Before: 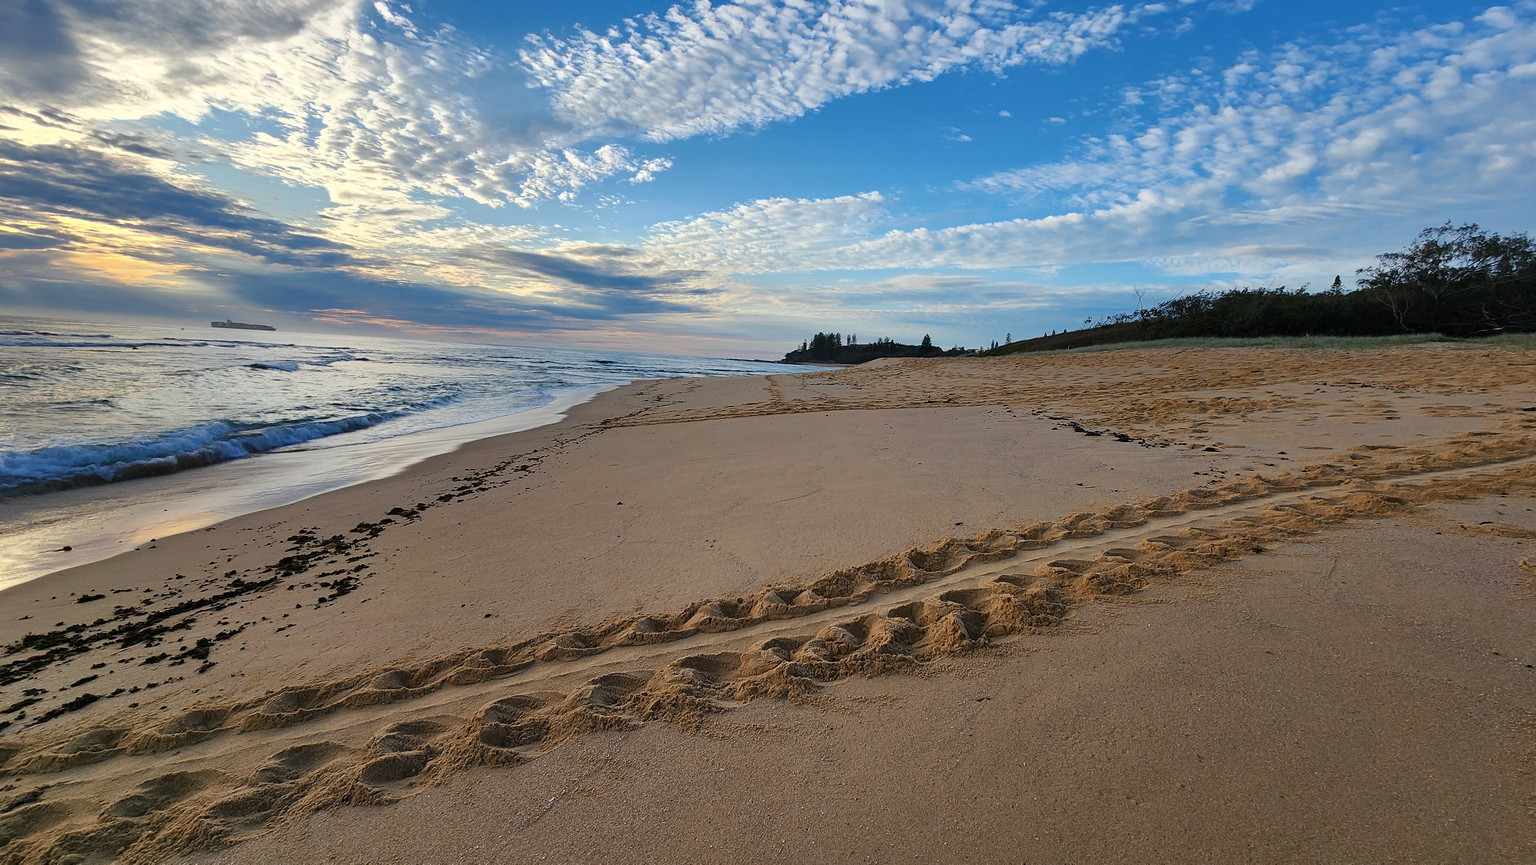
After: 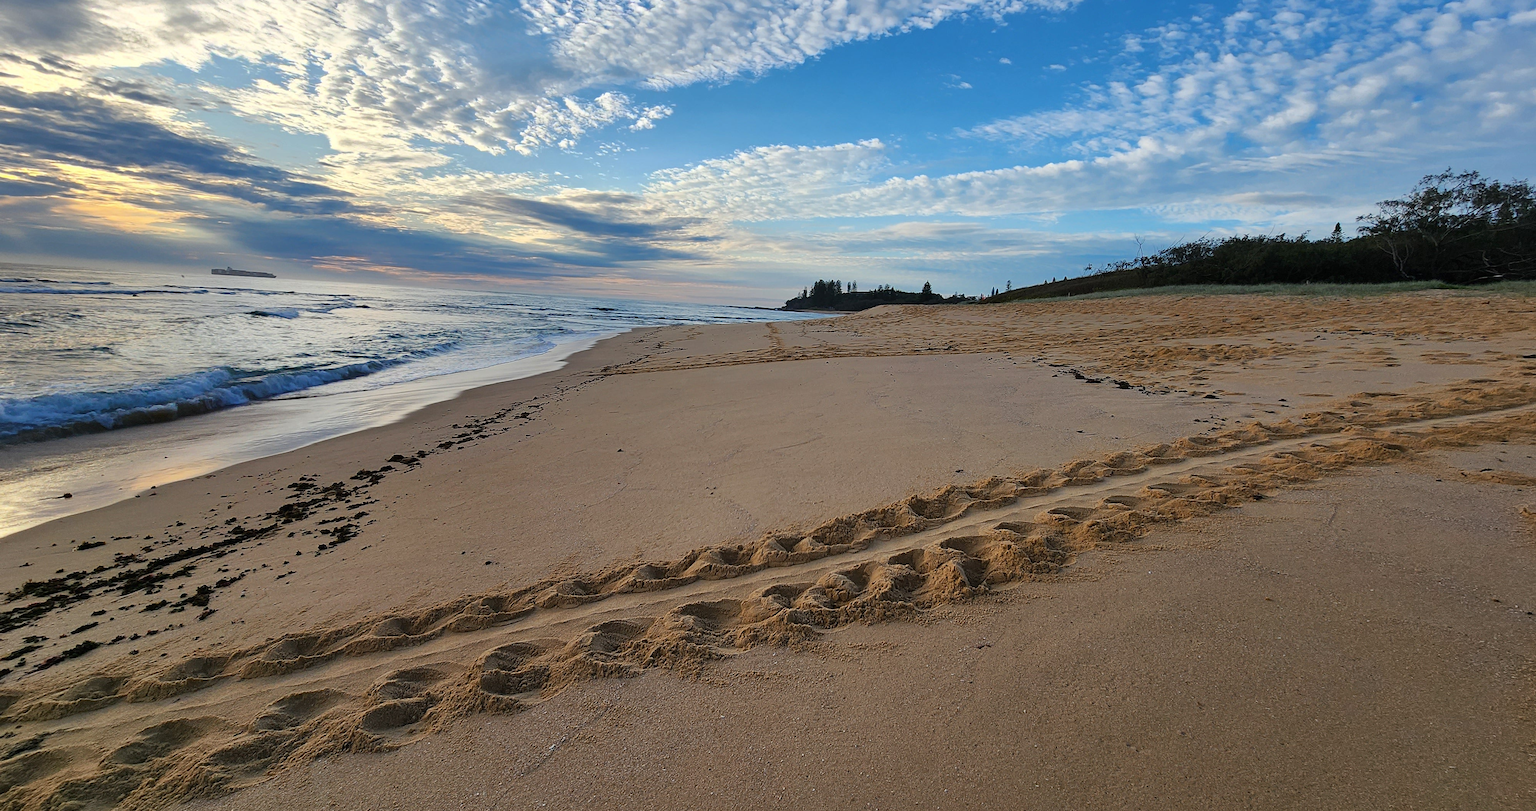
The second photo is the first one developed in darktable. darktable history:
crop and rotate: top 6.167%
